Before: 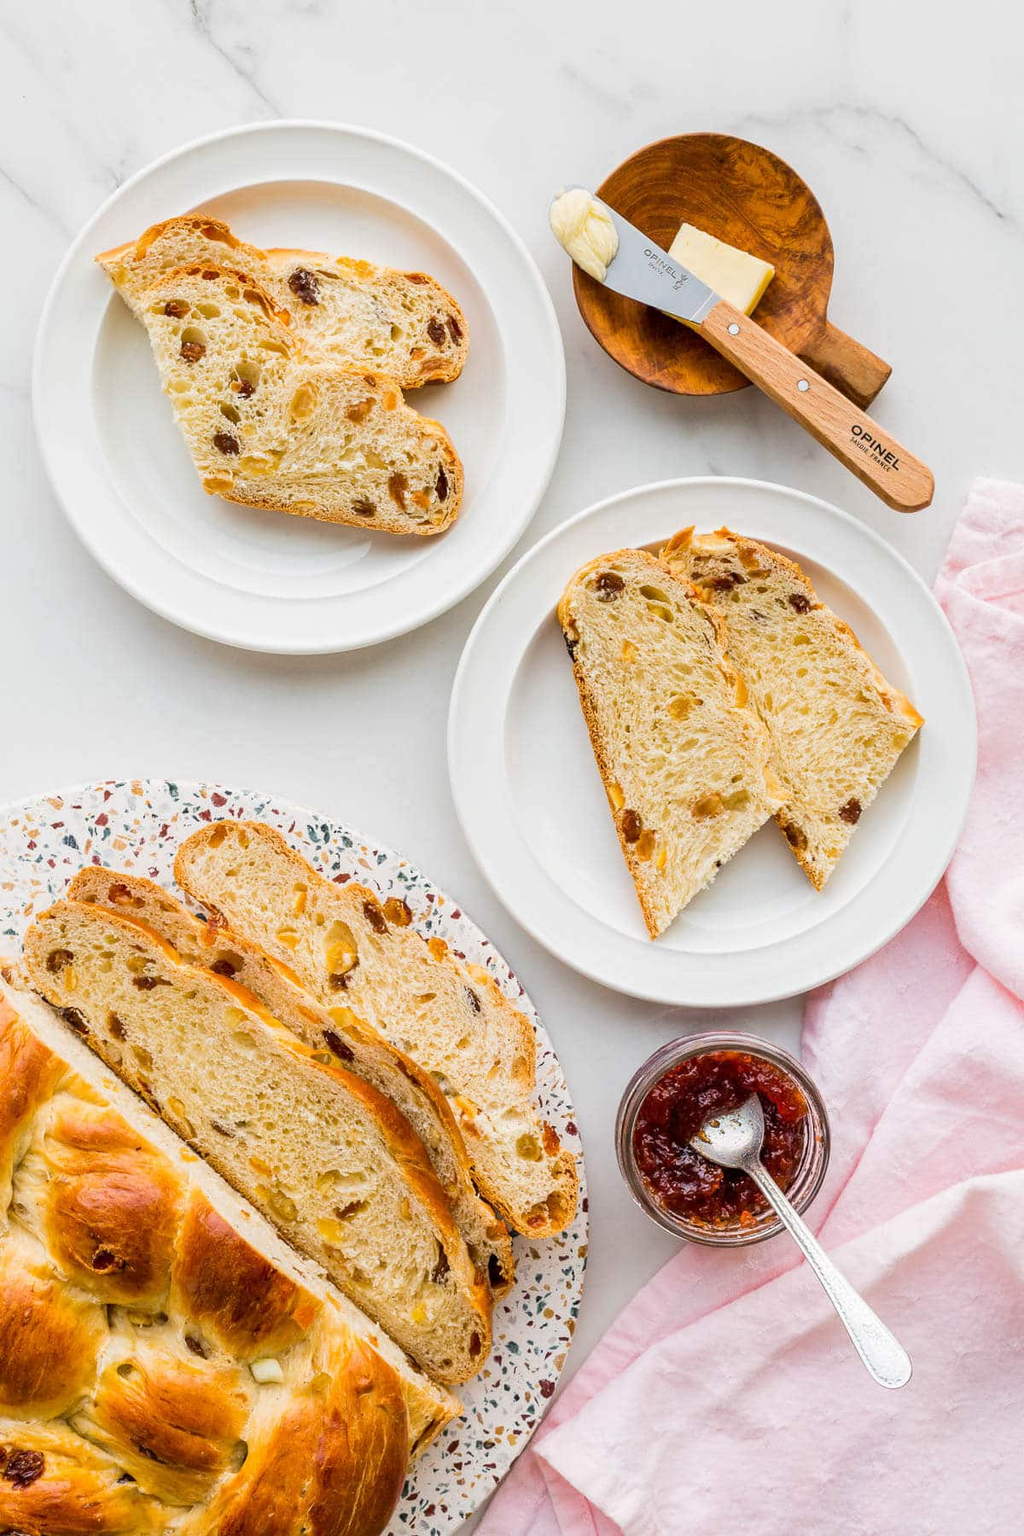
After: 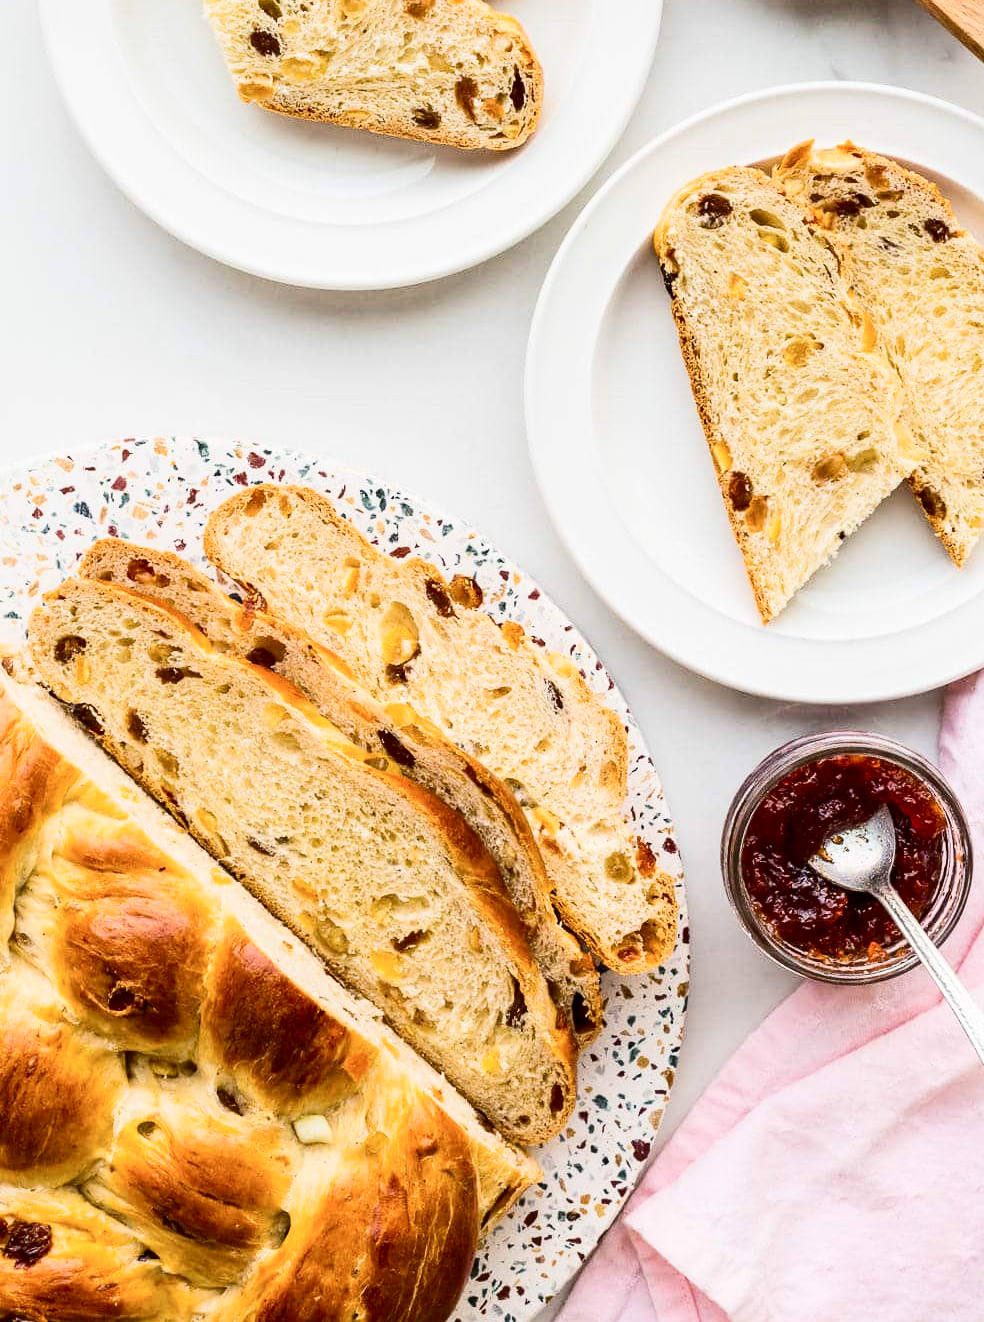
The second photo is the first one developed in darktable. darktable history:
crop: top 26.531%, right 17.959%
contrast brightness saturation: contrast 0.28
